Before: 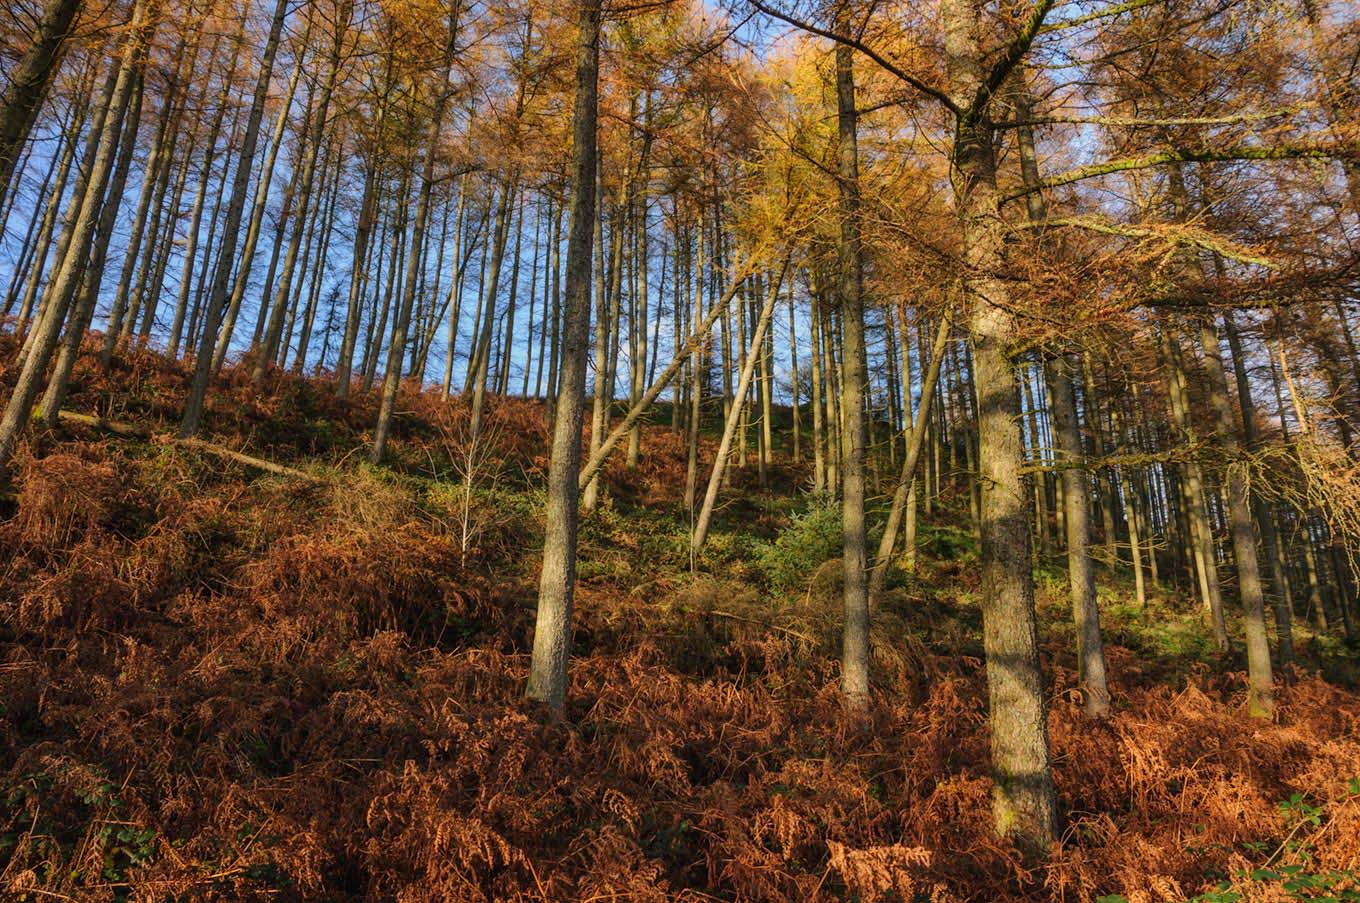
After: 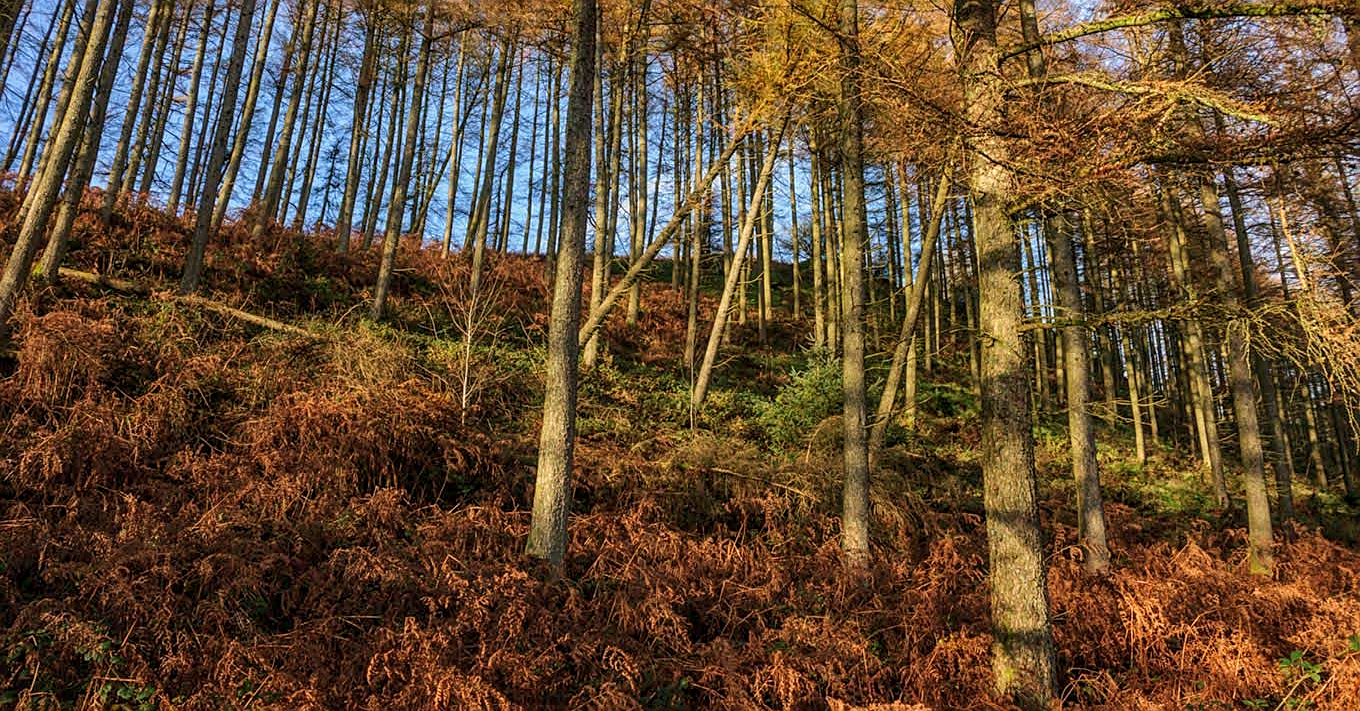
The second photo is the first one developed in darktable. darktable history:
sharpen: on, module defaults
crop and rotate: top 15.849%, bottom 5.332%
local contrast: on, module defaults
velvia: on, module defaults
